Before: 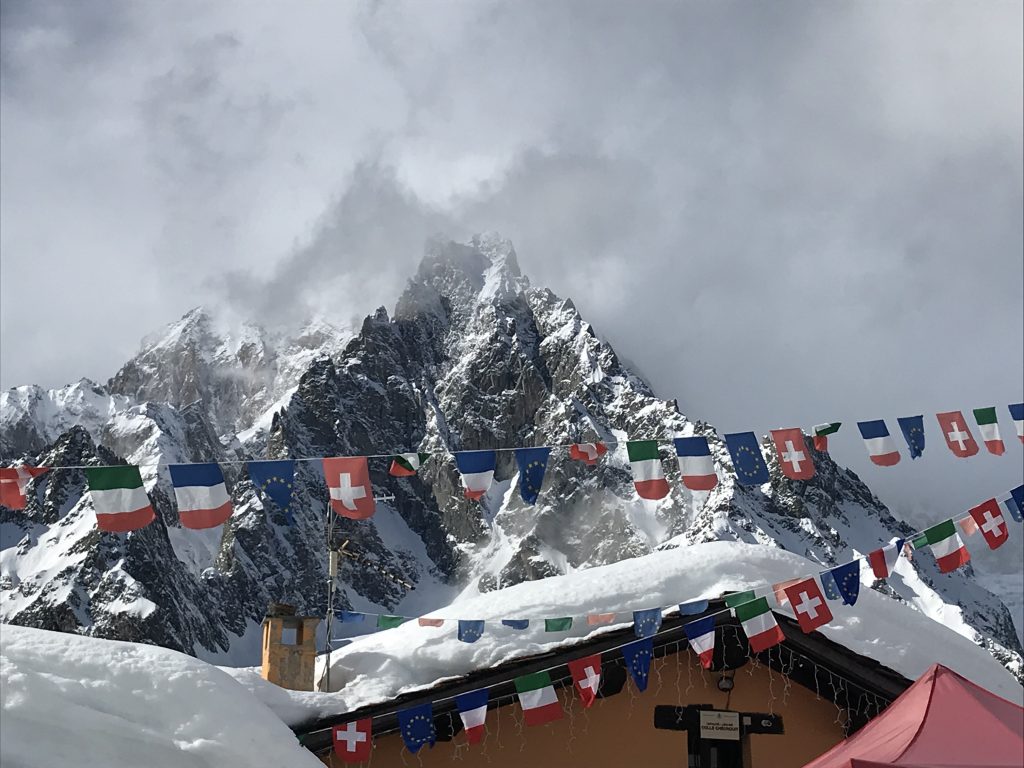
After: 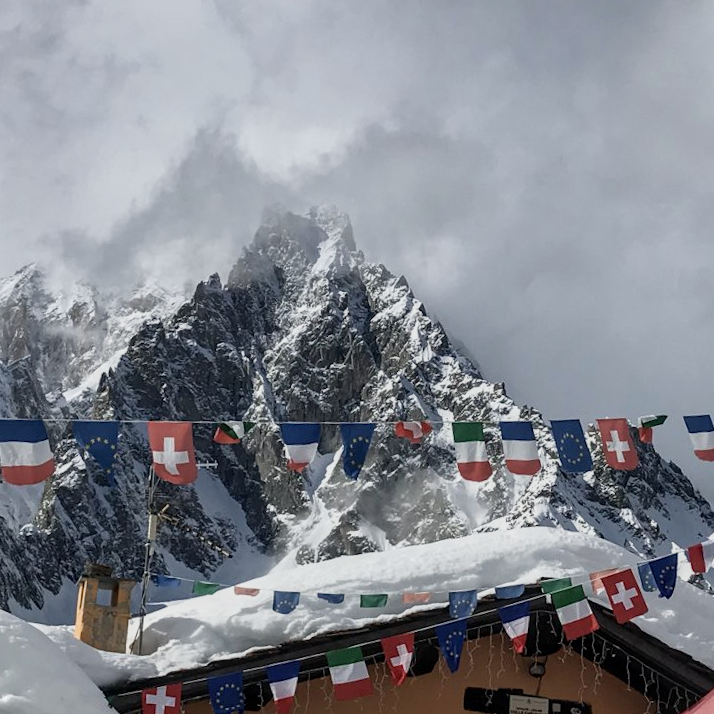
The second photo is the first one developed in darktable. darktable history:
sigmoid: contrast 1.22, skew 0.65
local contrast: on, module defaults
crop and rotate: angle -3.27°, left 14.277%, top 0.028%, right 10.766%, bottom 0.028%
